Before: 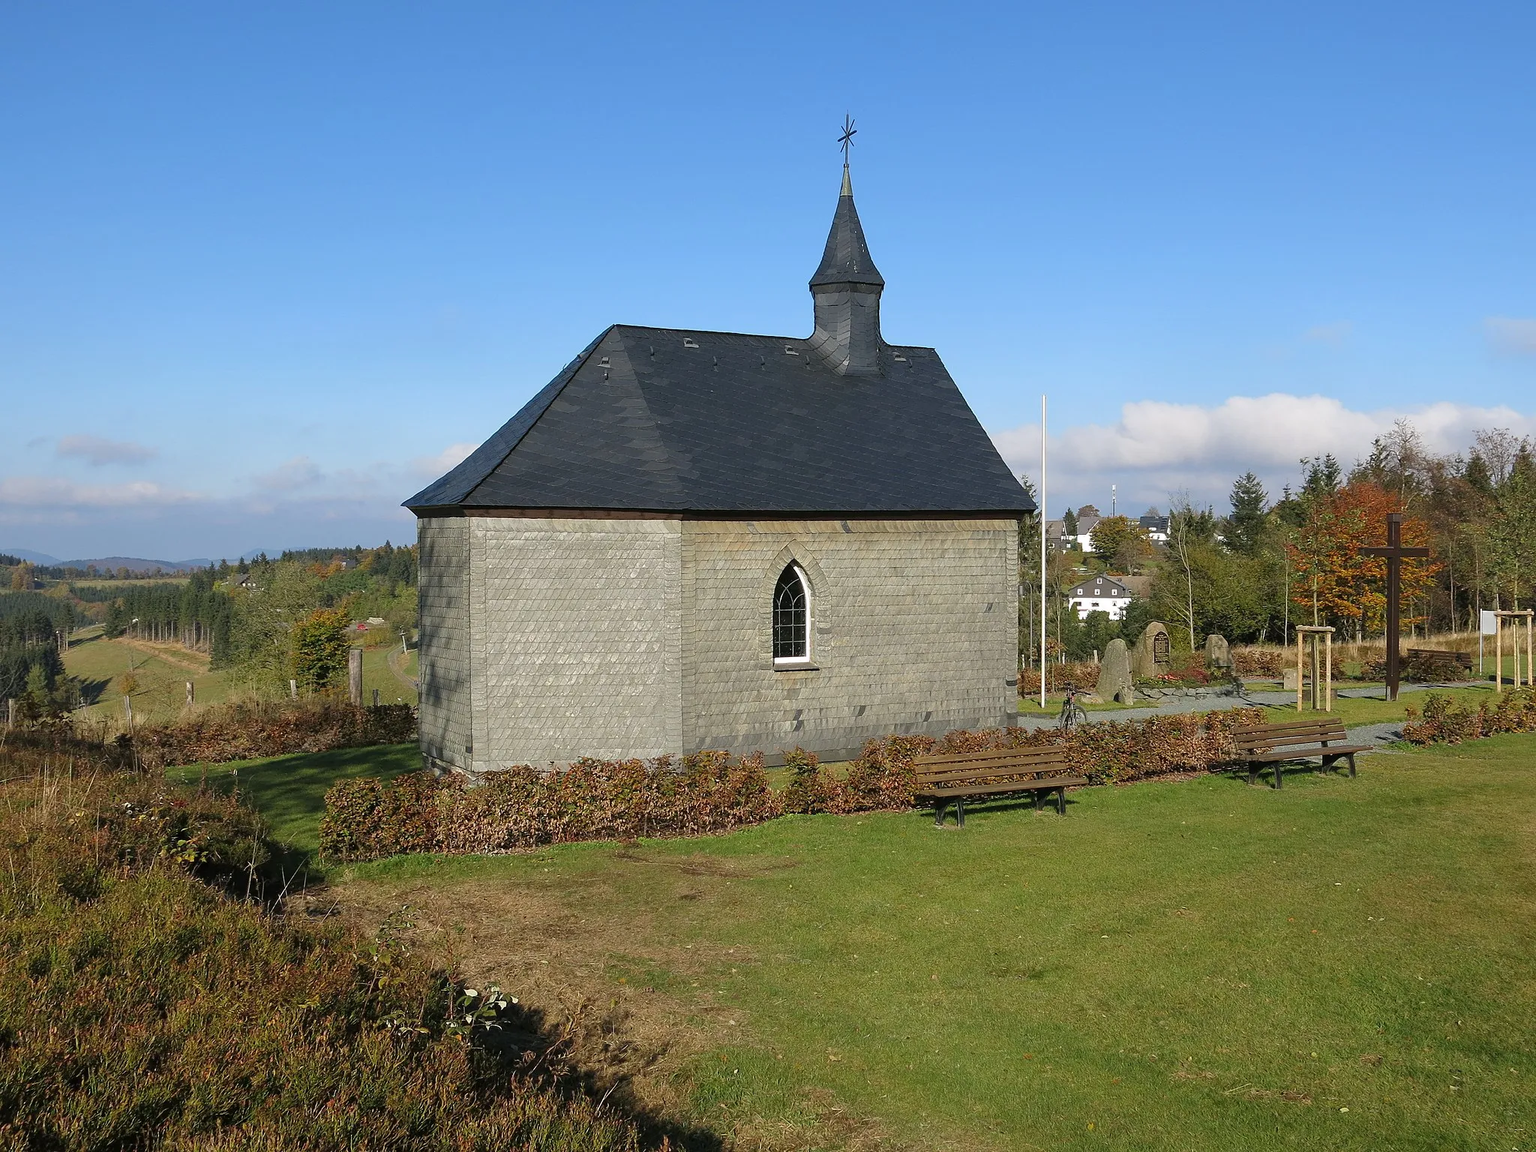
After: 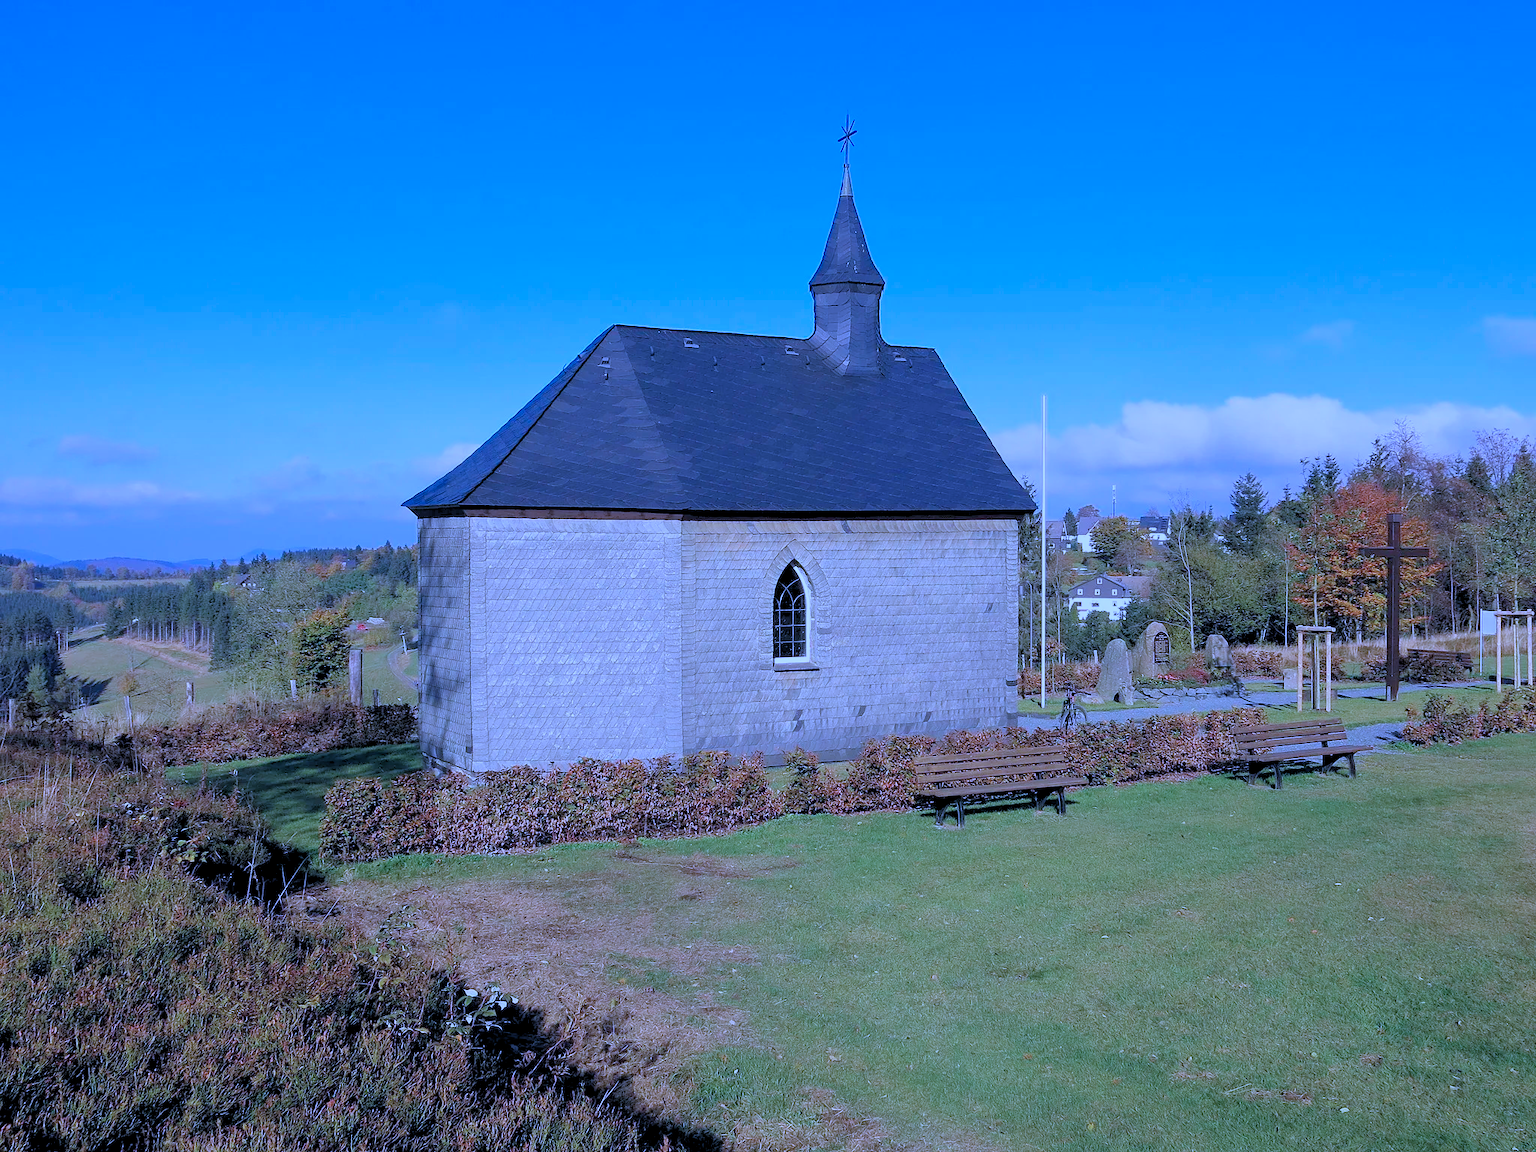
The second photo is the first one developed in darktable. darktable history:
color calibration: output R [1.063, -0.012, -0.003, 0], output B [-0.079, 0.047, 1, 0], illuminant custom, x 0.46, y 0.43, temperature 2642.66 K
rgb levels: preserve colors sum RGB, levels [[0.038, 0.433, 0.934], [0, 0.5, 1], [0, 0.5, 1]]
